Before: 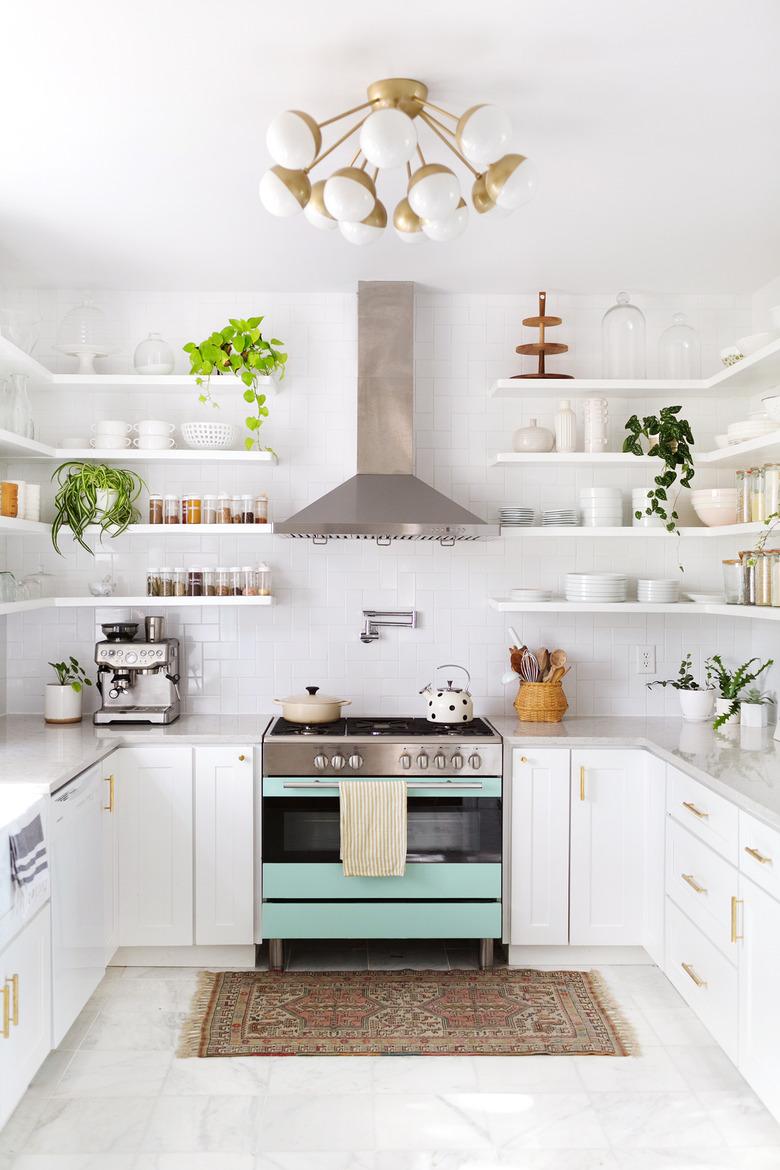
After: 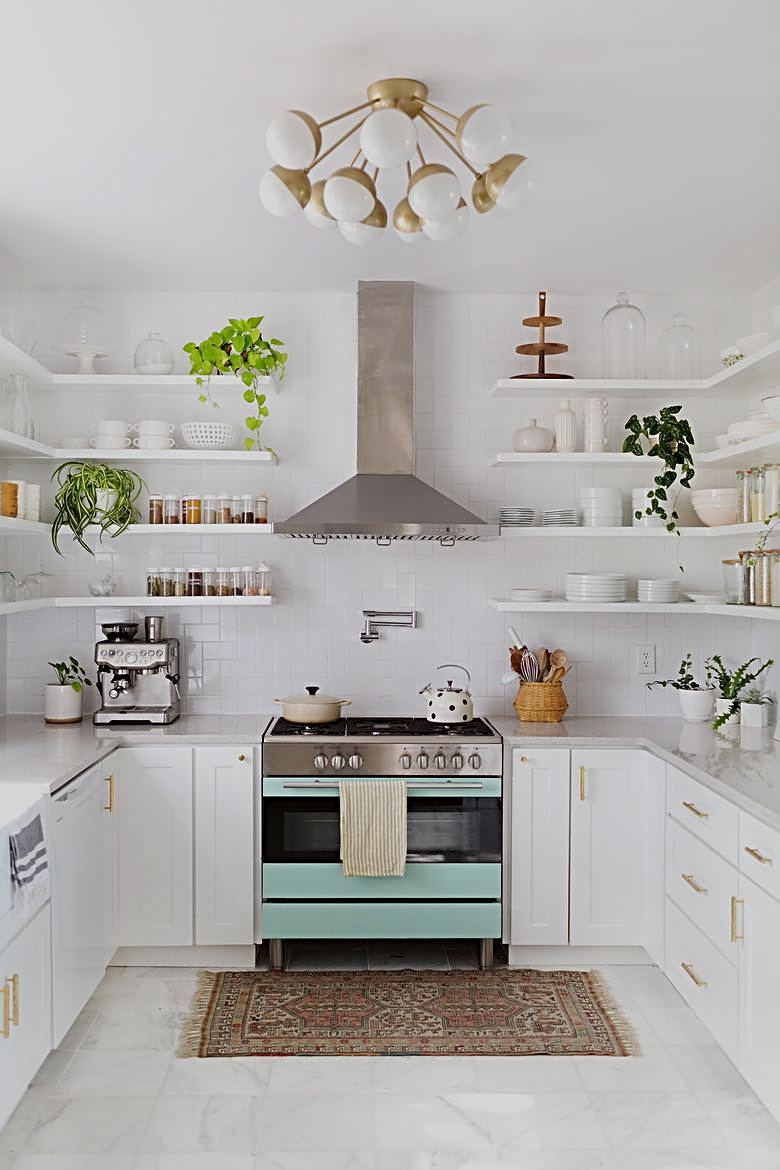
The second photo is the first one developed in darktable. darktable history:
sharpen: radius 3.119
exposure: exposure -0.582 EV, compensate highlight preservation false
